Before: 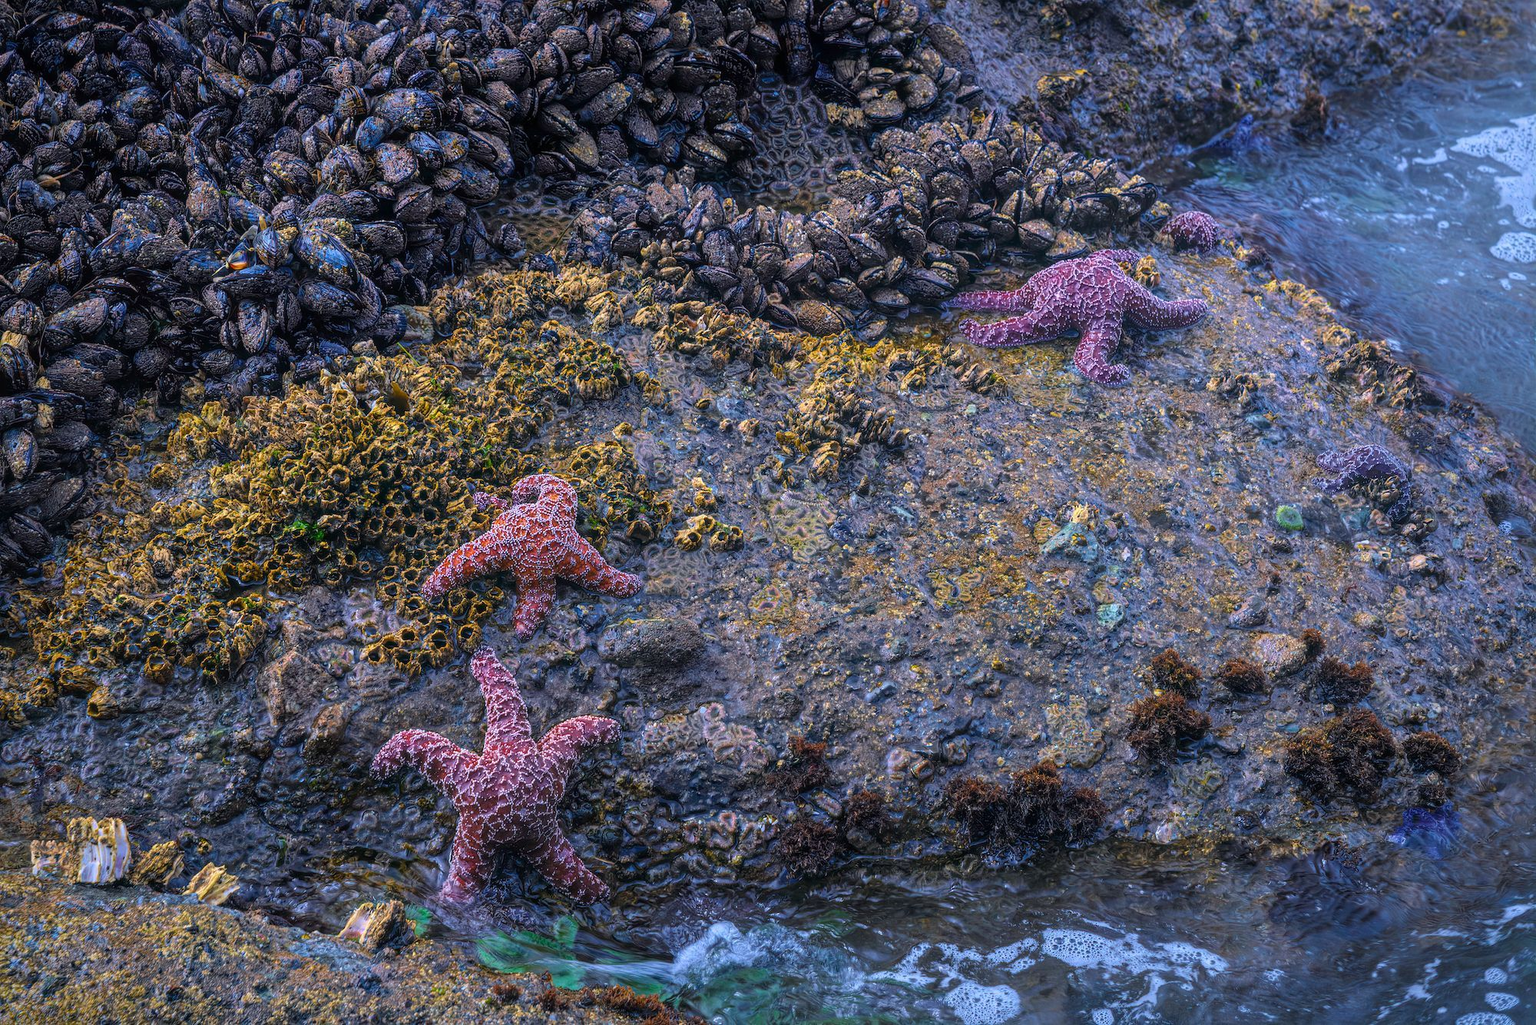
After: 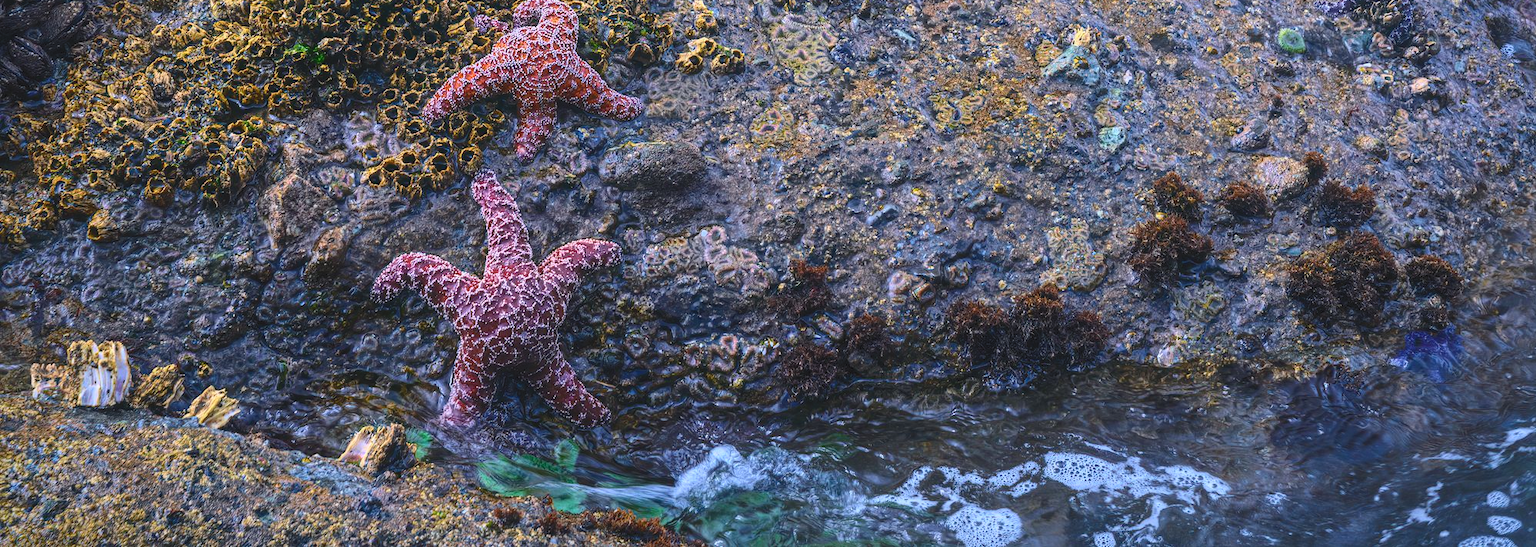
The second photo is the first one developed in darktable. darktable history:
crop and rotate: top 46.567%, right 0.121%
tone curve: curves: ch0 [(0, 0) (0.003, 0.077) (0.011, 0.089) (0.025, 0.105) (0.044, 0.122) (0.069, 0.134) (0.1, 0.151) (0.136, 0.171) (0.177, 0.198) (0.224, 0.23) (0.277, 0.273) (0.335, 0.343) (0.399, 0.422) (0.468, 0.508) (0.543, 0.601) (0.623, 0.695) (0.709, 0.782) (0.801, 0.866) (0.898, 0.934) (1, 1)], color space Lab, independent channels, preserve colors none
